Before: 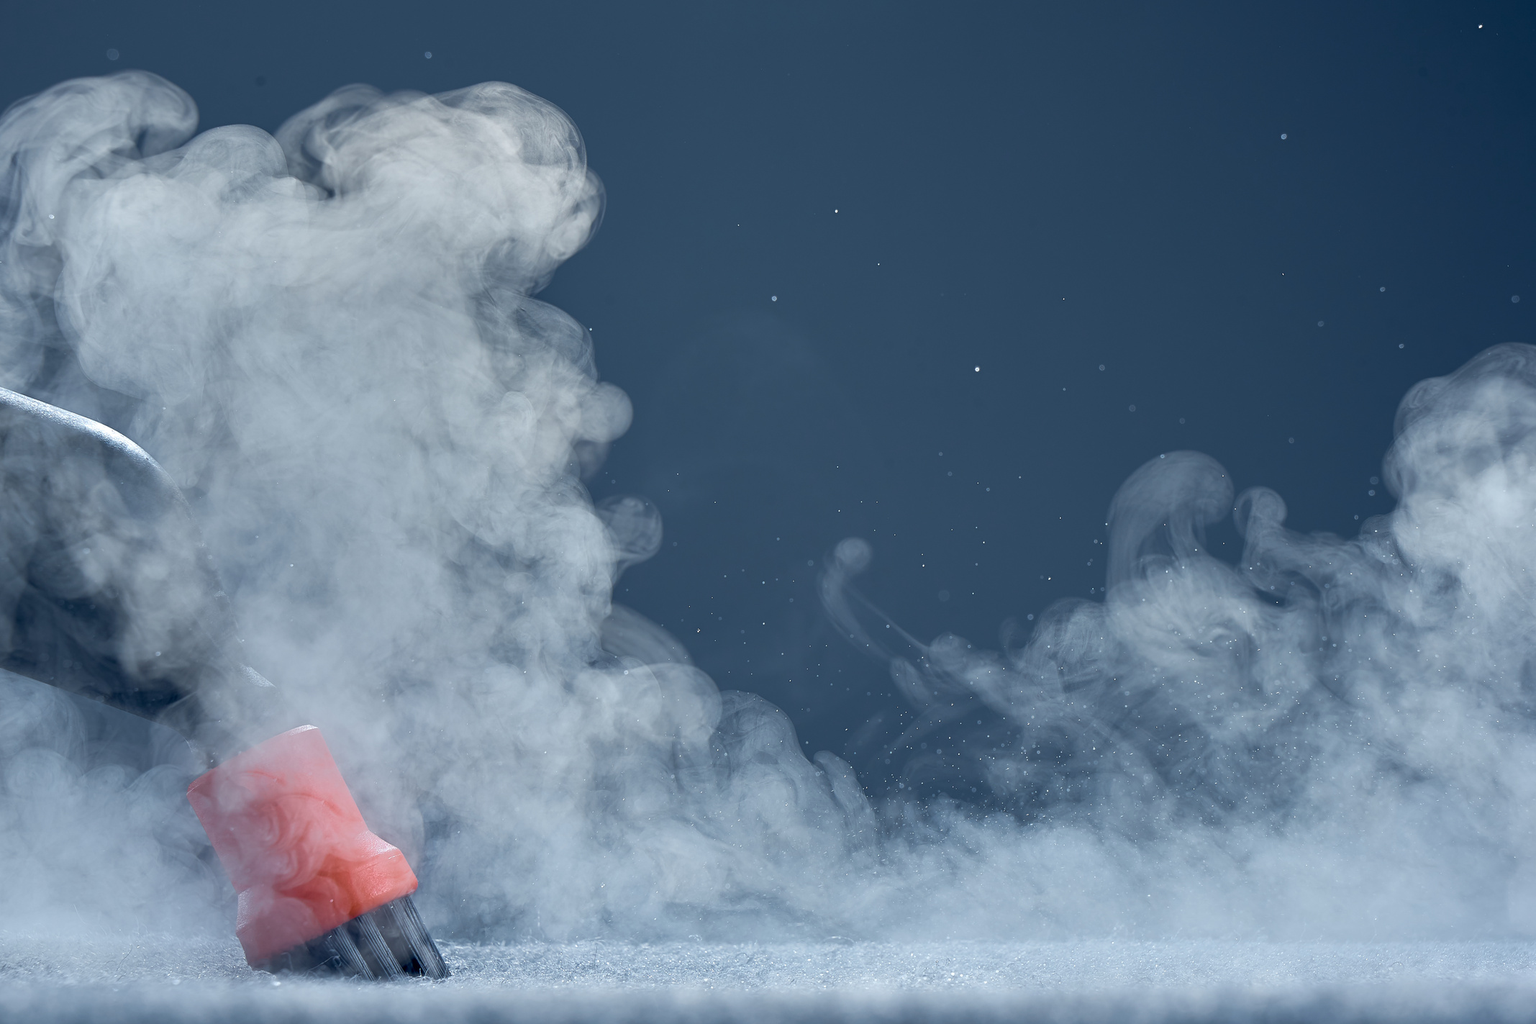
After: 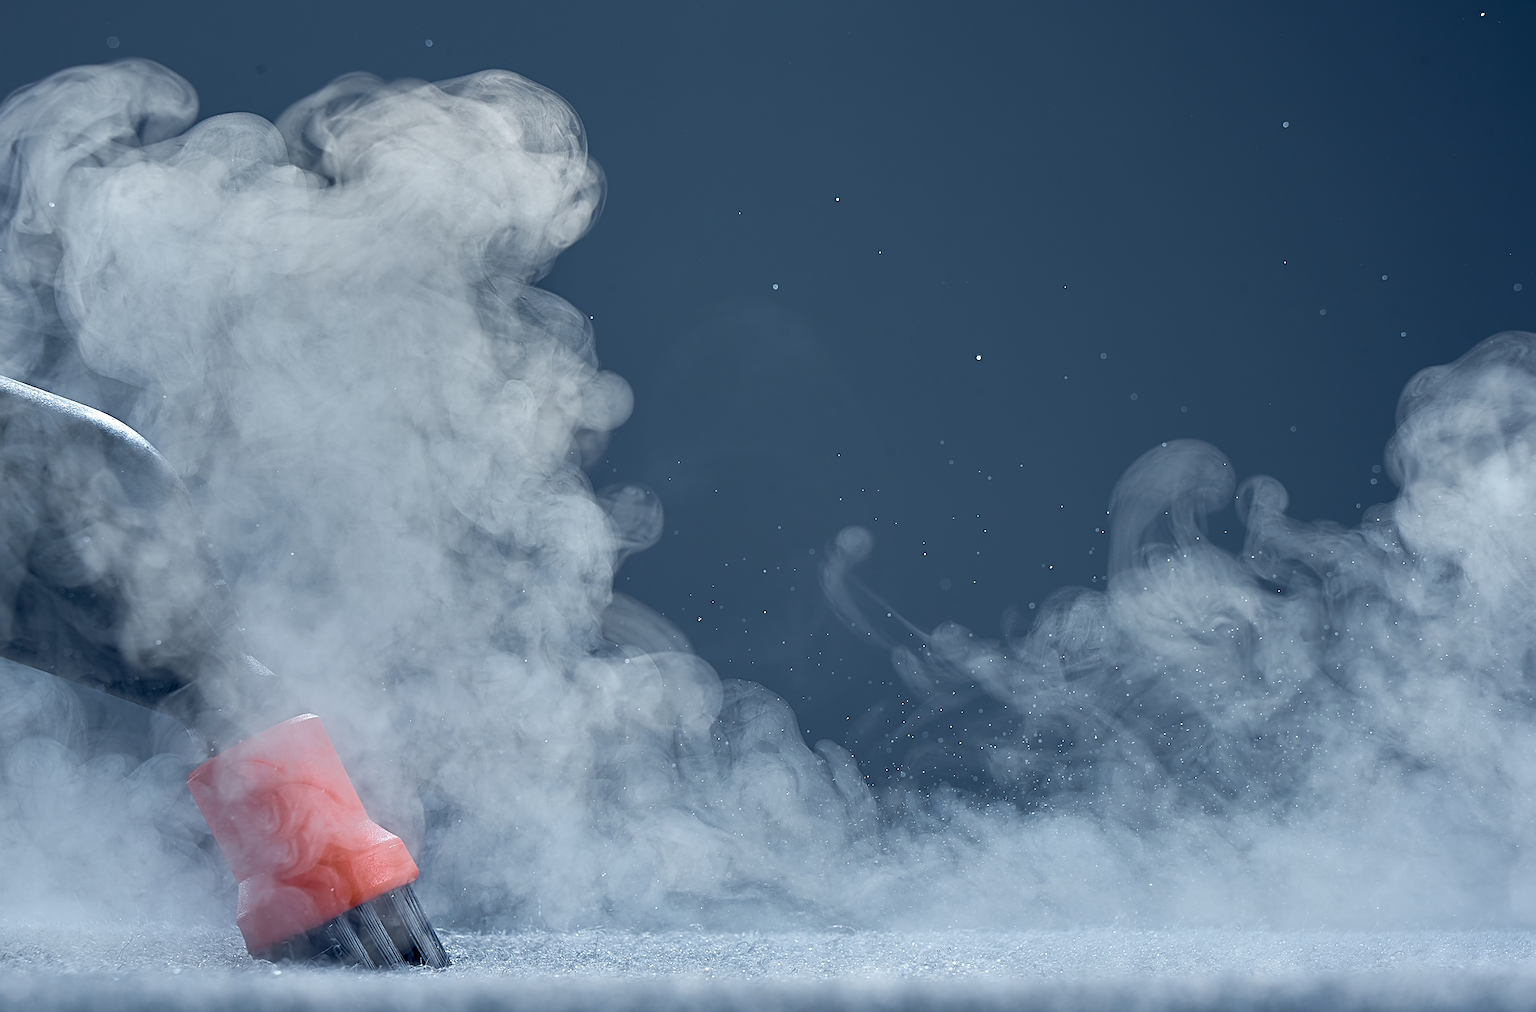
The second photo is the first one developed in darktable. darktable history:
crop: top 1.234%, right 0.117%
sharpen: on, module defaults
